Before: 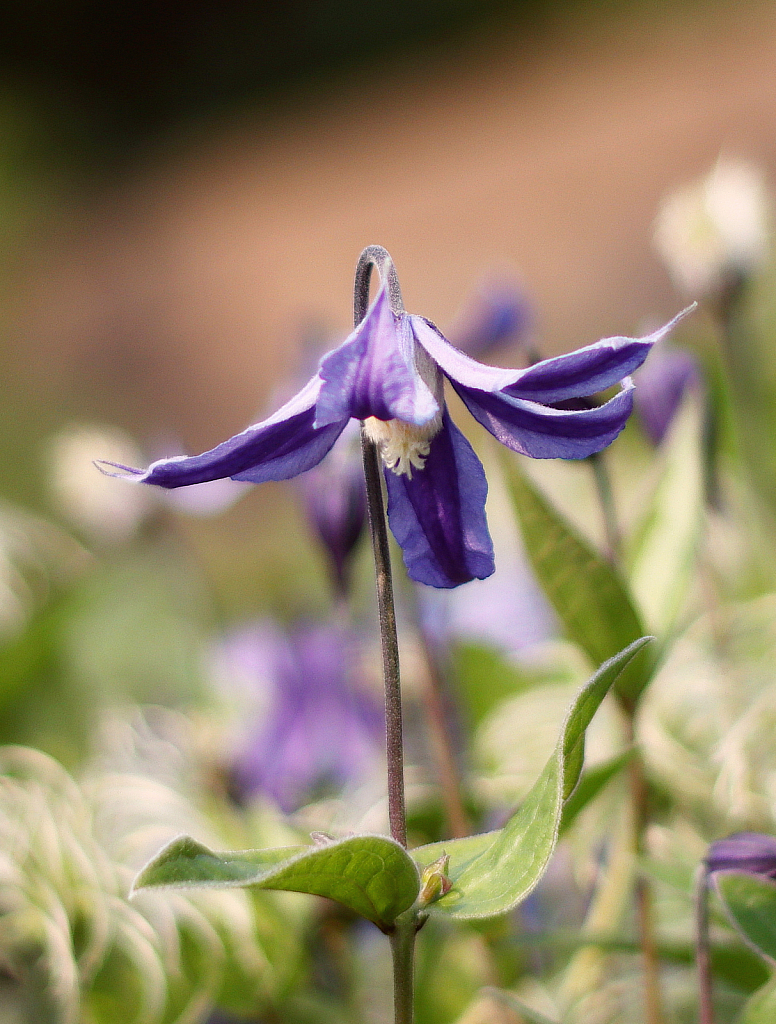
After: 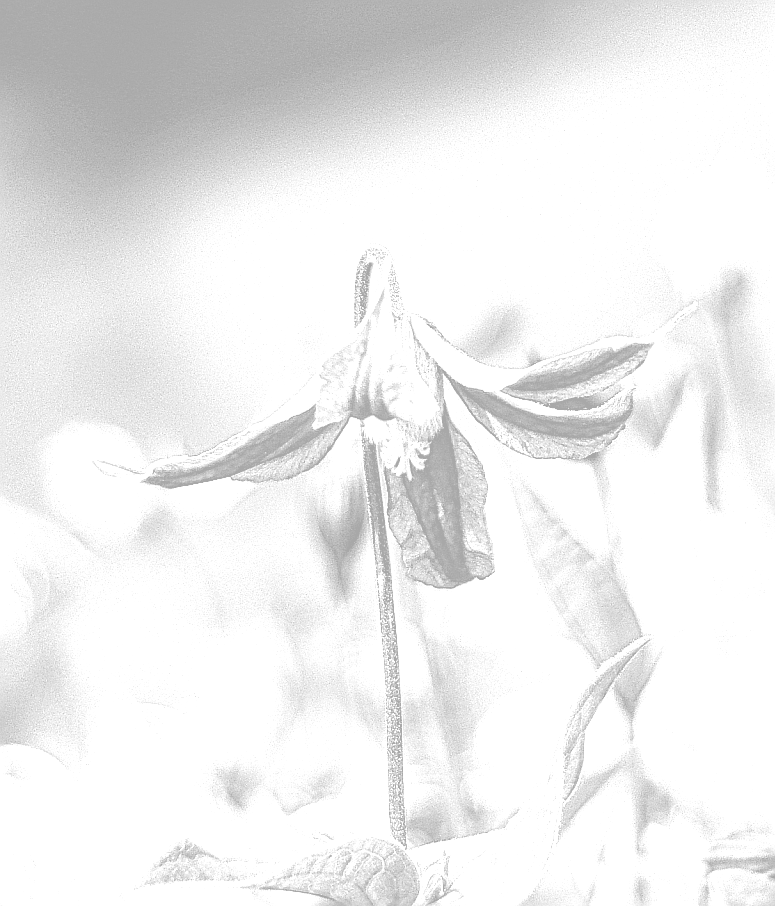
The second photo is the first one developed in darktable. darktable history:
crop and rotate: top 0%, bottom 11.49%
local contrast: mode bilateral grid, contrast 20, coarseness 3, detail 300%, midtone range 0.2
colorize: hue 36°, saturation 71%, lightness 80.79%
sharpen: on, module defaults
tone equalizer: -8 EV -0.417 EV, -7 EV -0.389 EV, -6 EV -0.333 EV, -5 EV -0.222 EV, -3 EV 0.222 EV, -2 EV 0.333 EV, -1 EV 0.389 EV, +0 EV 0.417 EV, edges refinement/feathering 500, mask exposure compensation -1.57 EV, preserve details no
white balance: emerald 1
monochrome: on, module defaults
